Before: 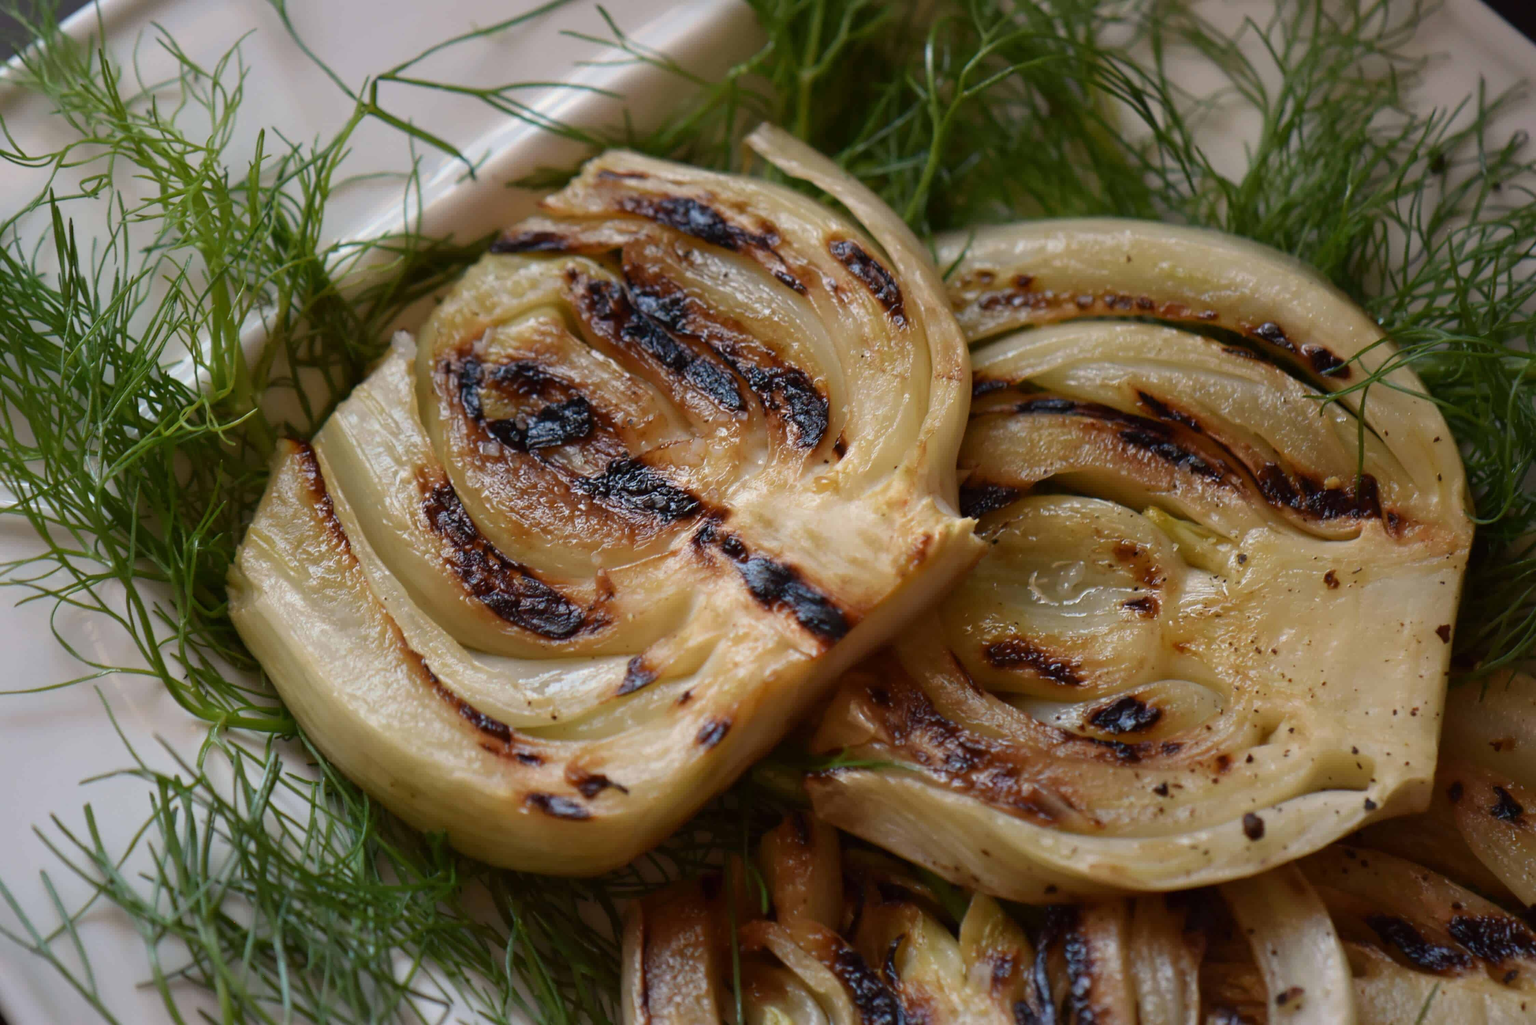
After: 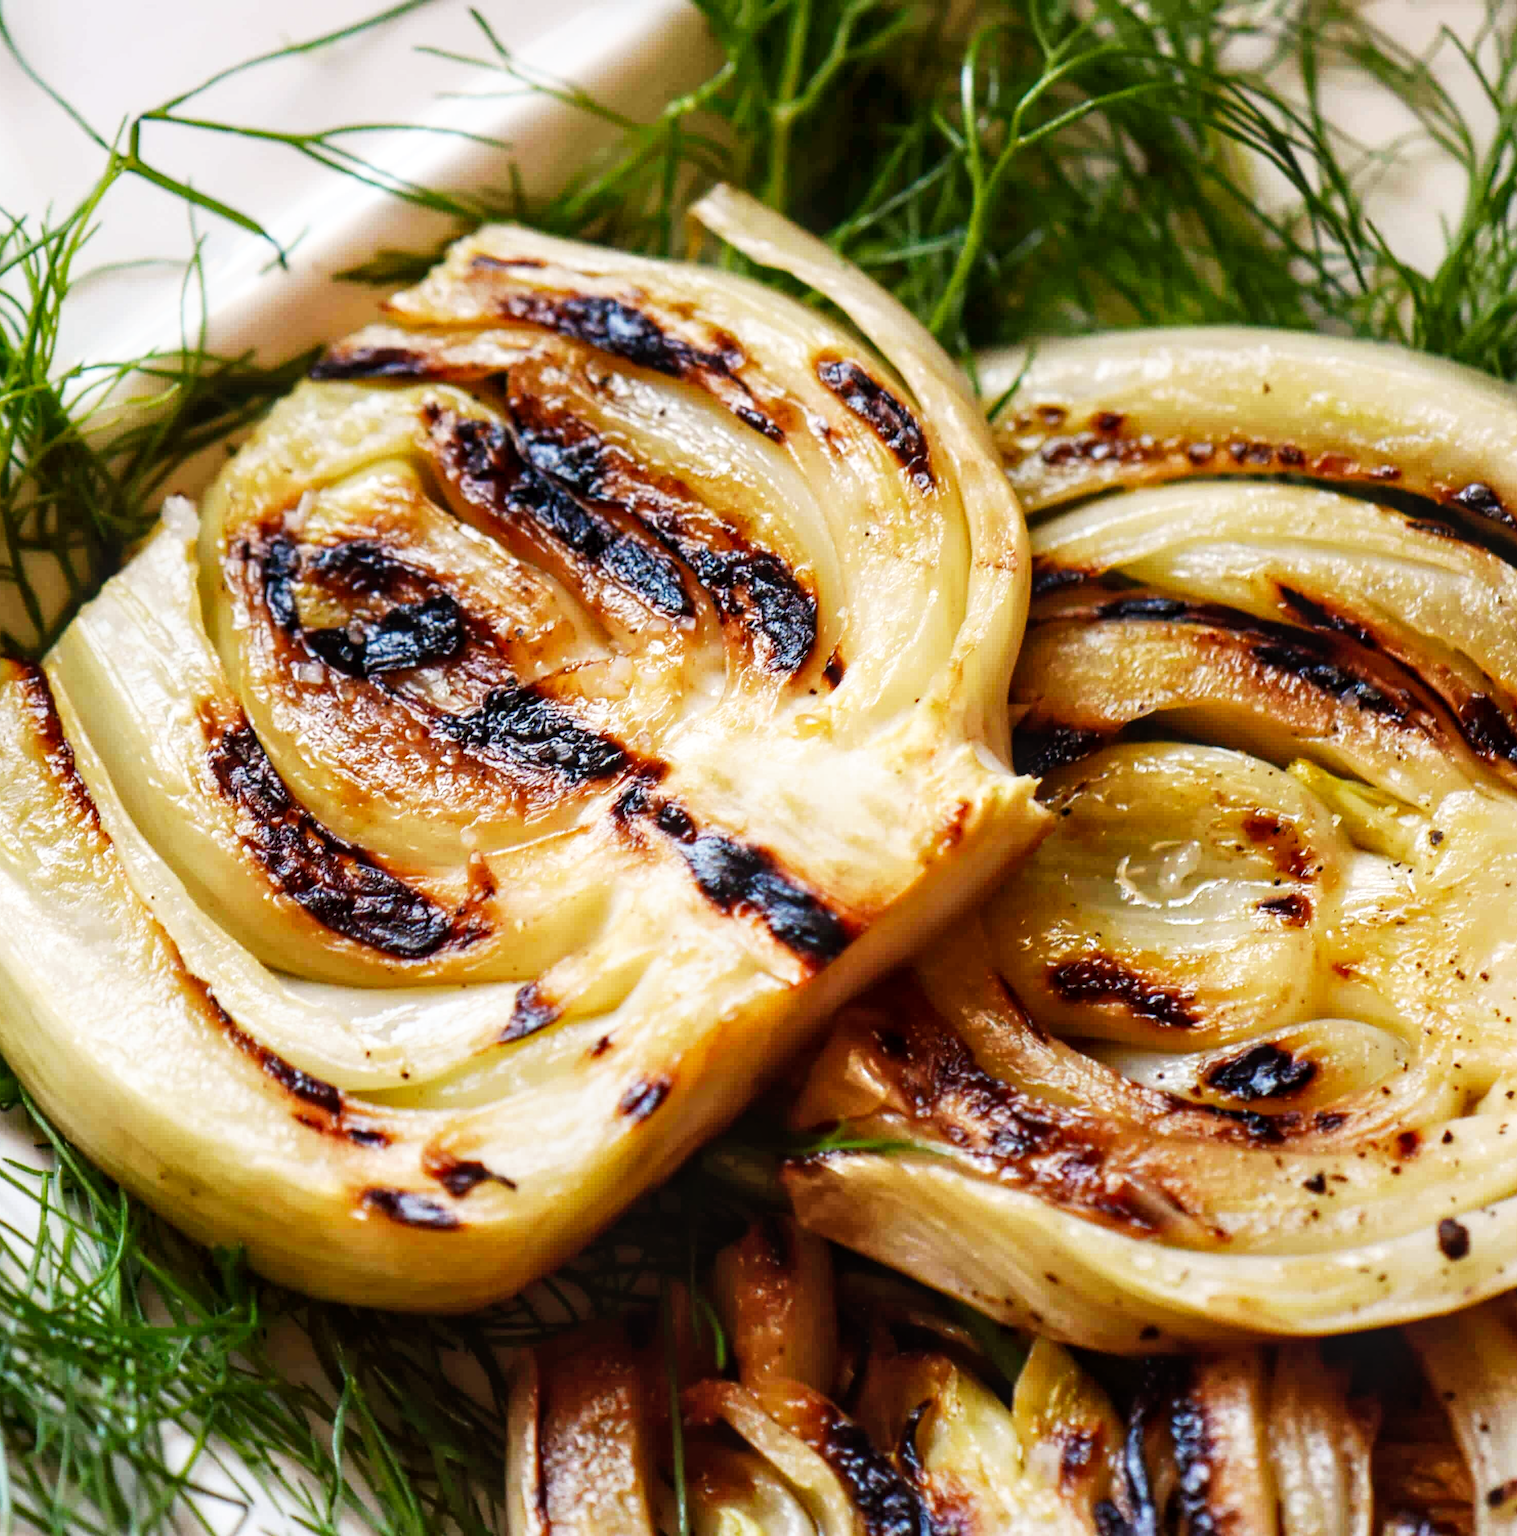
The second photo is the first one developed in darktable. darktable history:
local contrast: on, module defaults
crop and rotate: left 18.484%, right 15.596%
base curve: curves: ch0 [(0, 0) (0.007, 0.004) (0.027, 0.03) (0.046, 0.07) (0.207, 0.54) (0.442, 0.872) (0.673, 0.972) (1, 1)], preserve colors none
